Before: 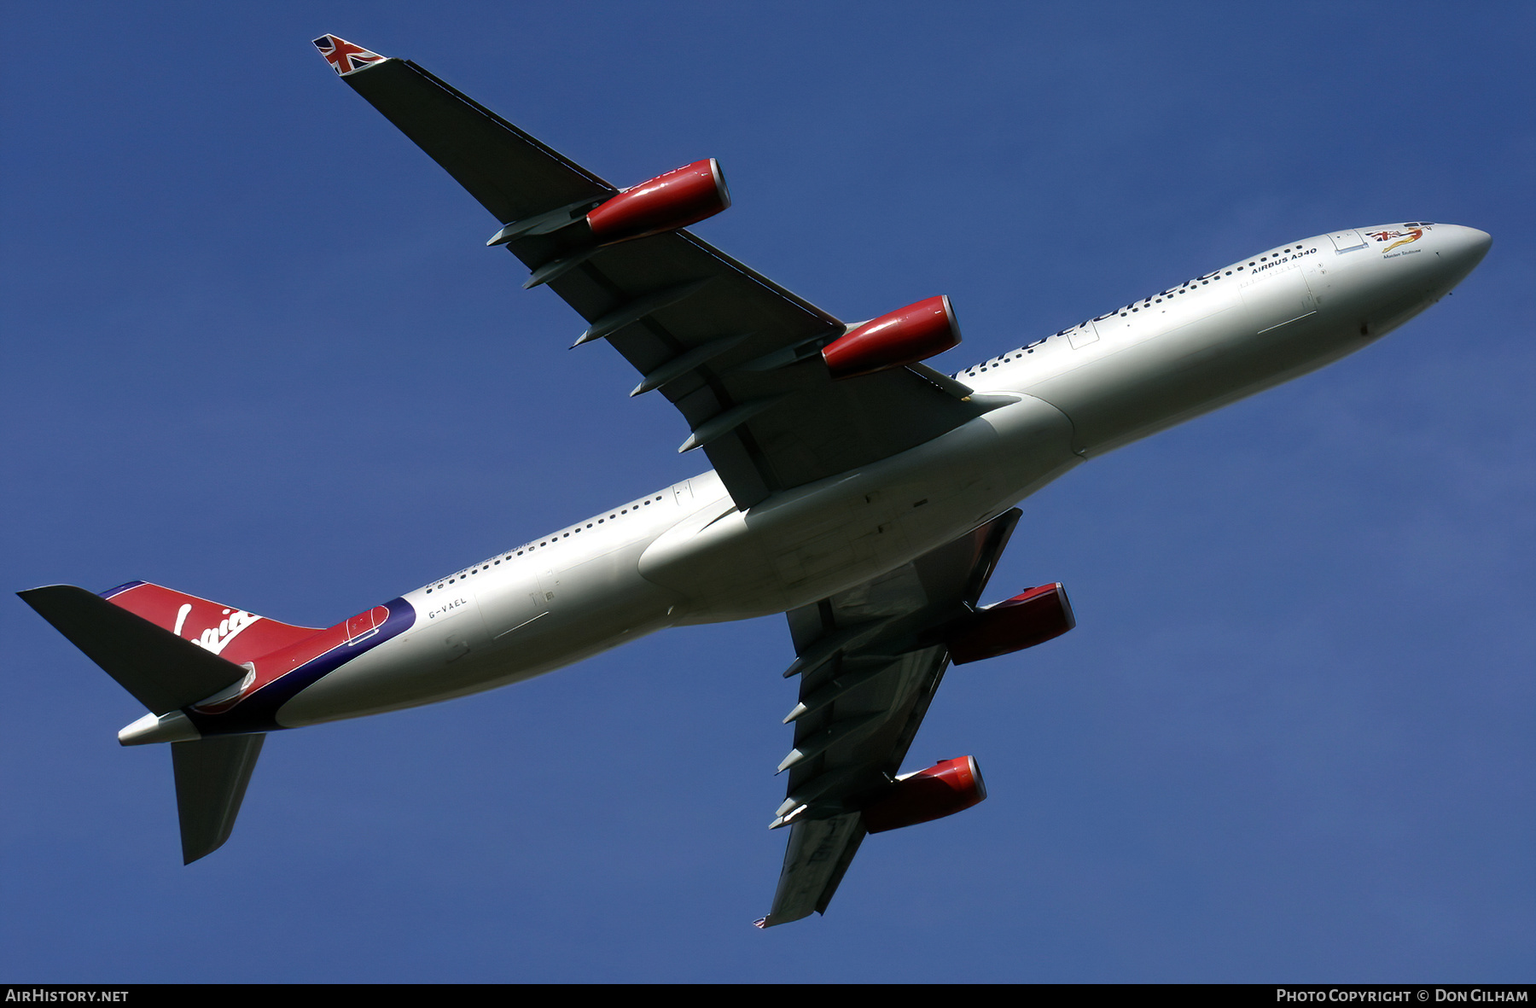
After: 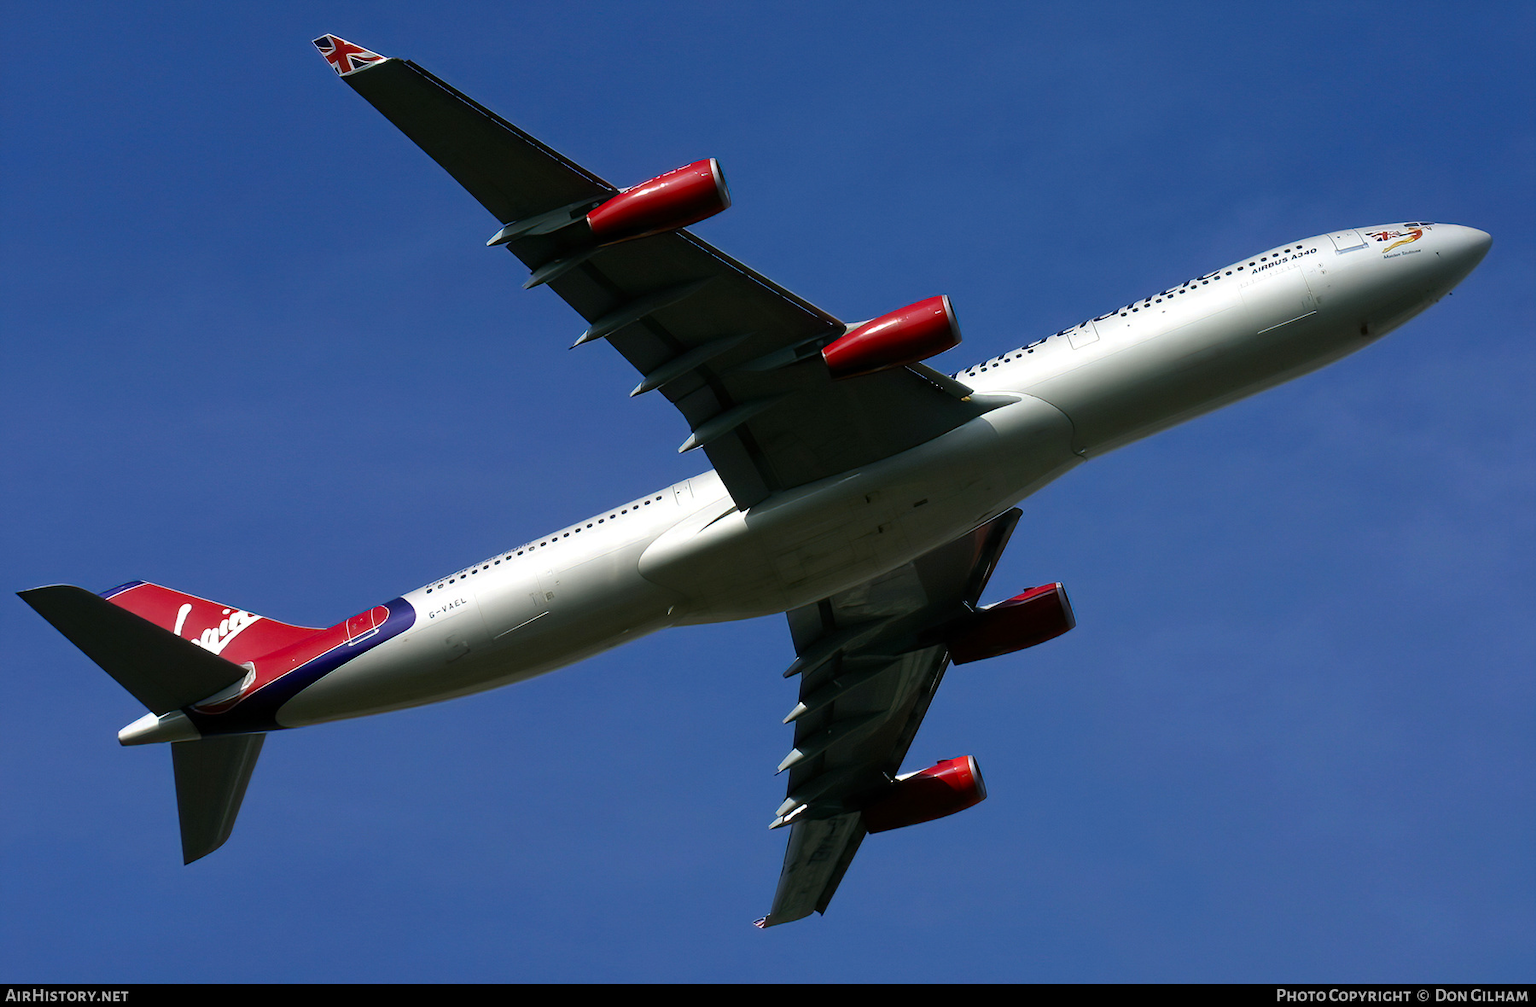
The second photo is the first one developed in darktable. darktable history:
contrast brightness saturation: contrast 0.044, saturation 0.161
